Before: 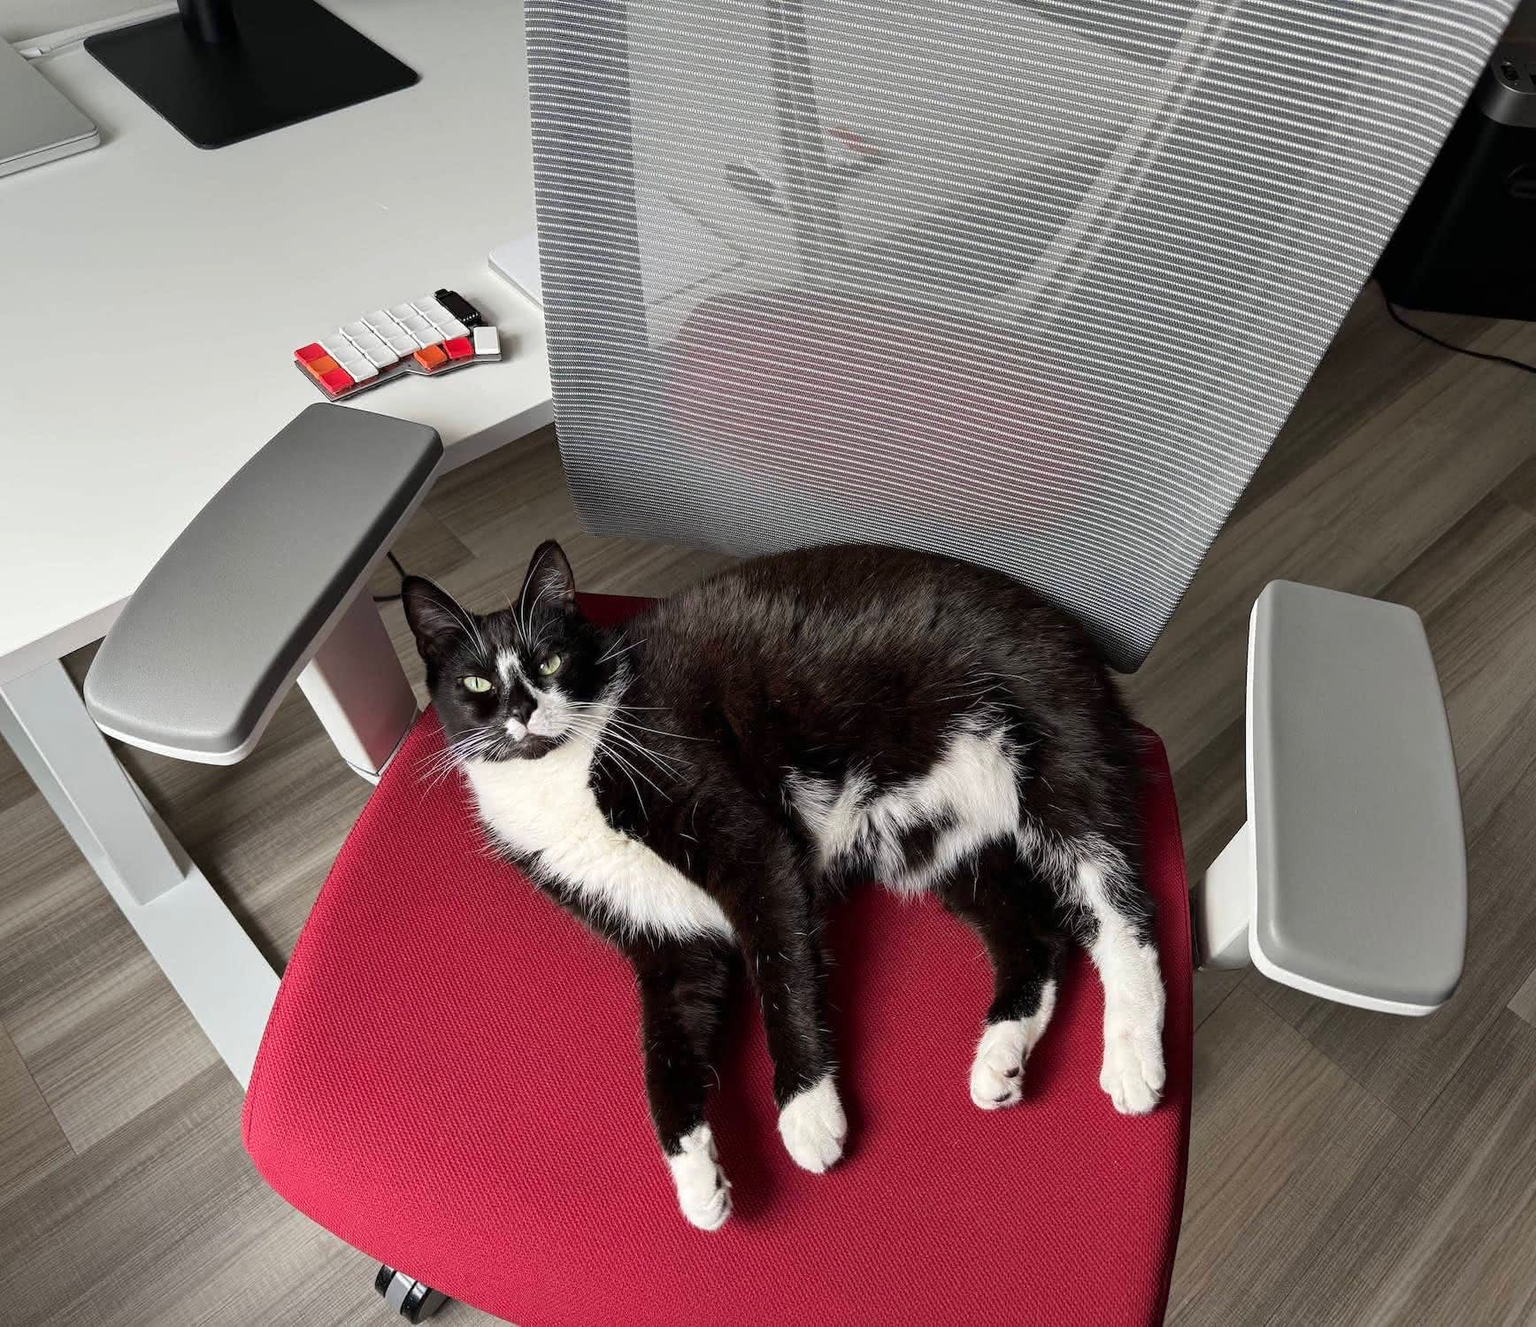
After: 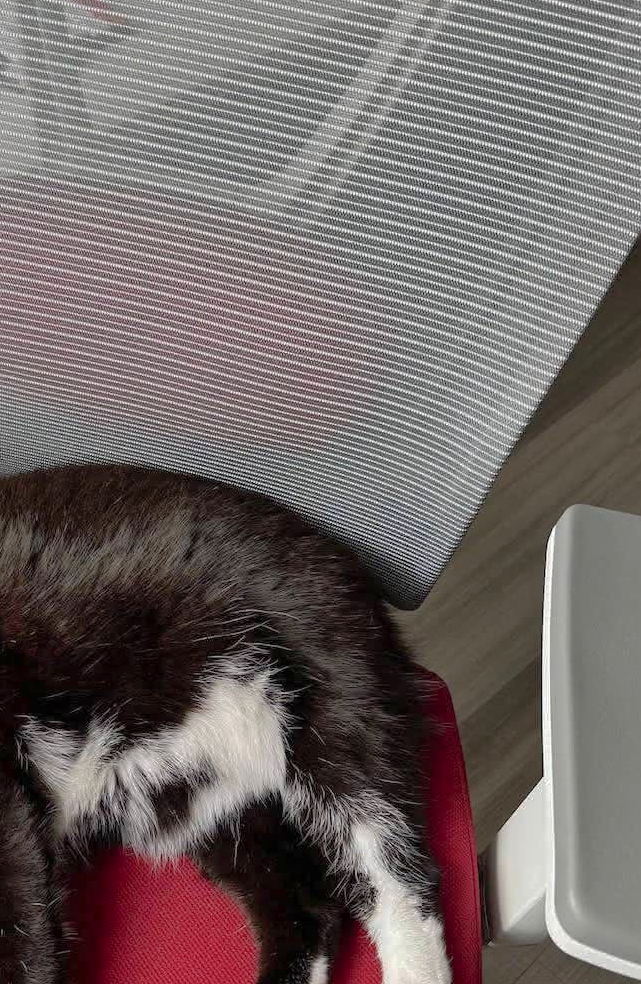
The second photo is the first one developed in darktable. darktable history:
crop and rotate: left 49.936%, top 10.094%, right 13.136%, bottom 24.256%
shadows and highlights: on, module defaults
